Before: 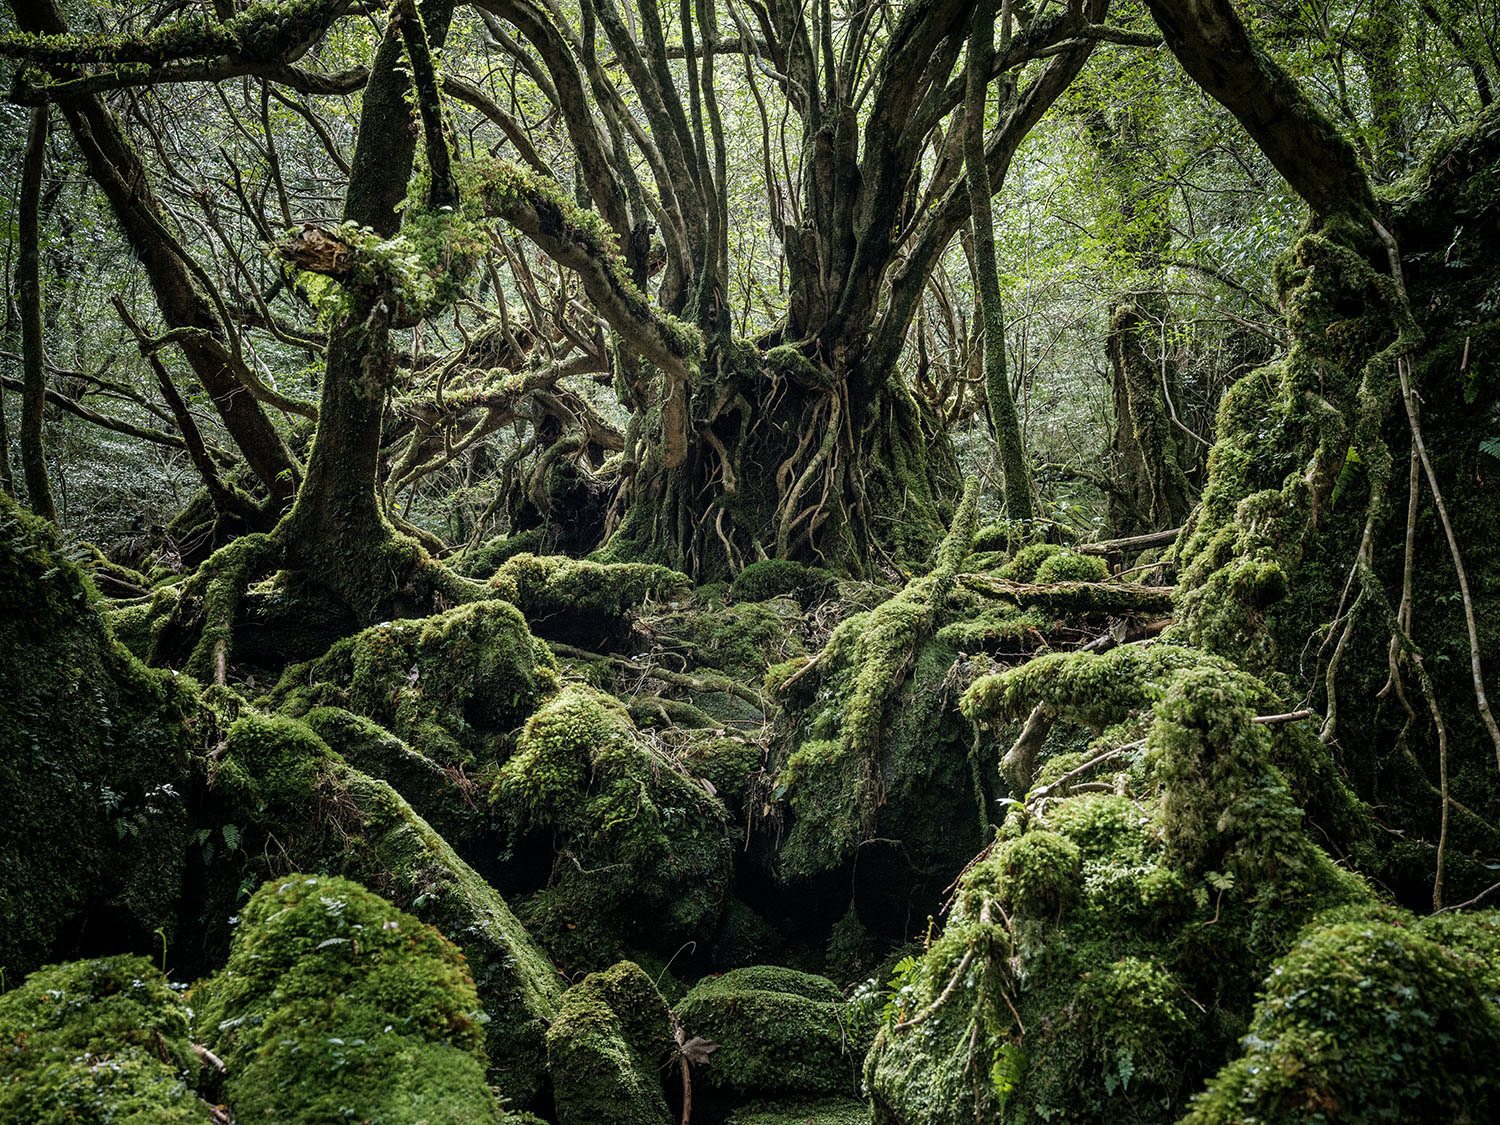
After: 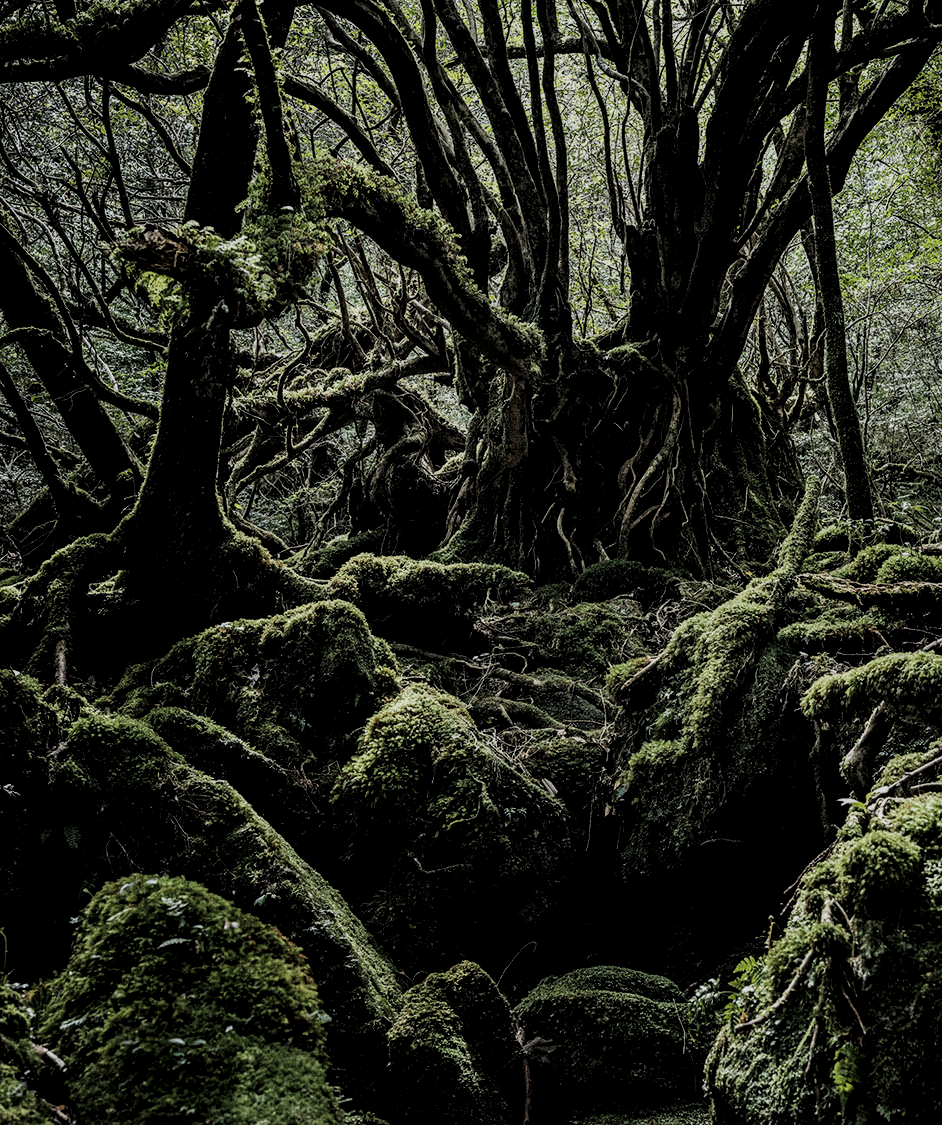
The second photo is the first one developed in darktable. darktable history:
levels: levels [0, 0.618, 1]
filmic rgb: black relative exposure -5 EV, hardness 2.88, contrast 1.3
crop: left 10.644%, right 26.528%
local contrast: highlights 25%, shadows 75%, midtone range 0.75
